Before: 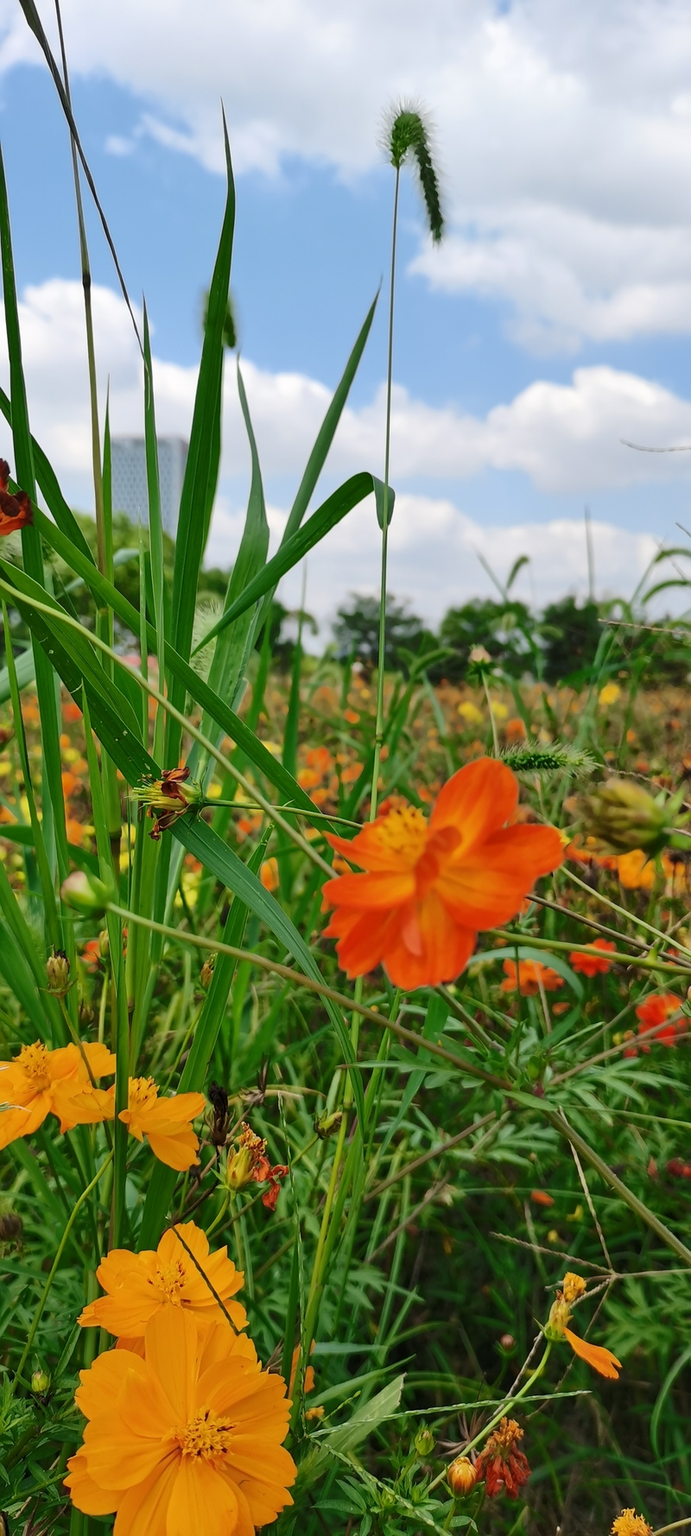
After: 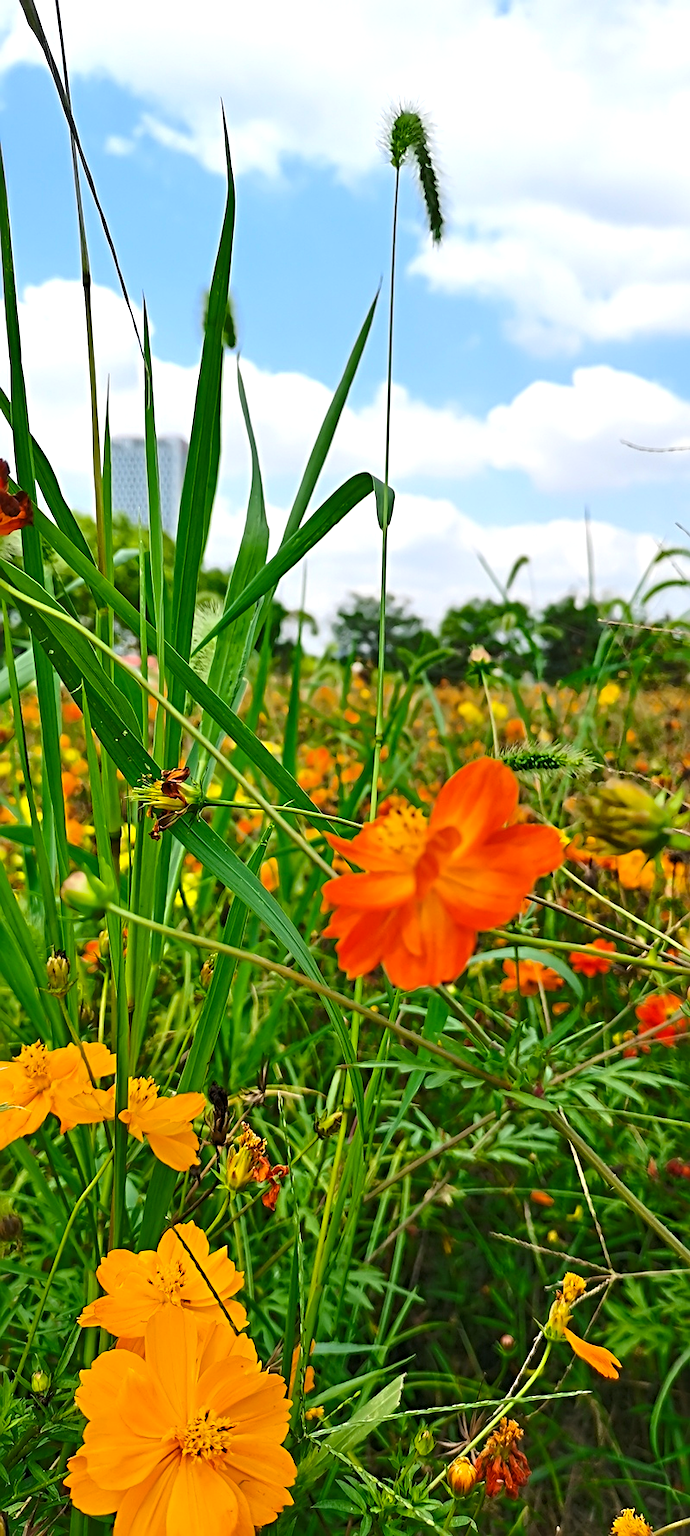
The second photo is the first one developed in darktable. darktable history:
sharpen: radius 3.982
color balance rgb: perceptual saturation grading › global saturation 25.21%
exposure: black level correction 0, exposure 0.499 EV, compensate highlight preservation false
